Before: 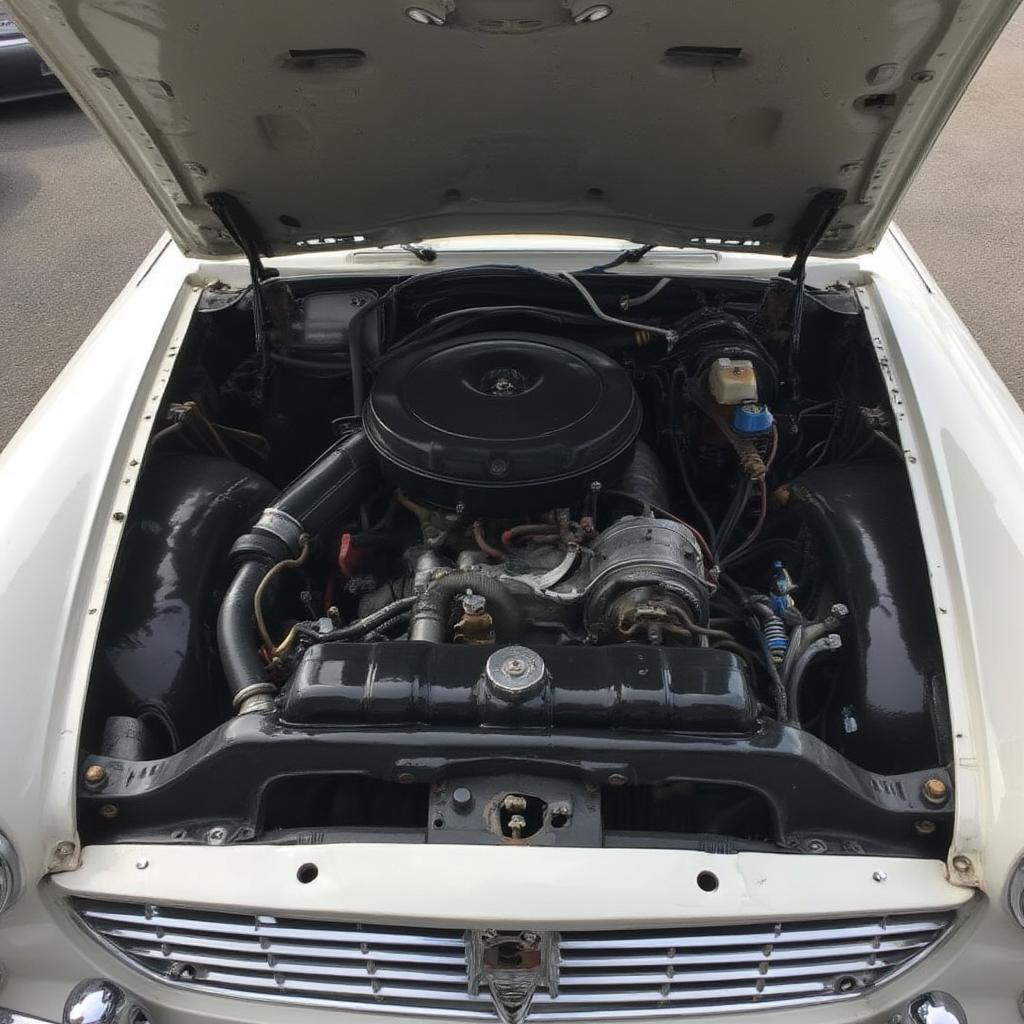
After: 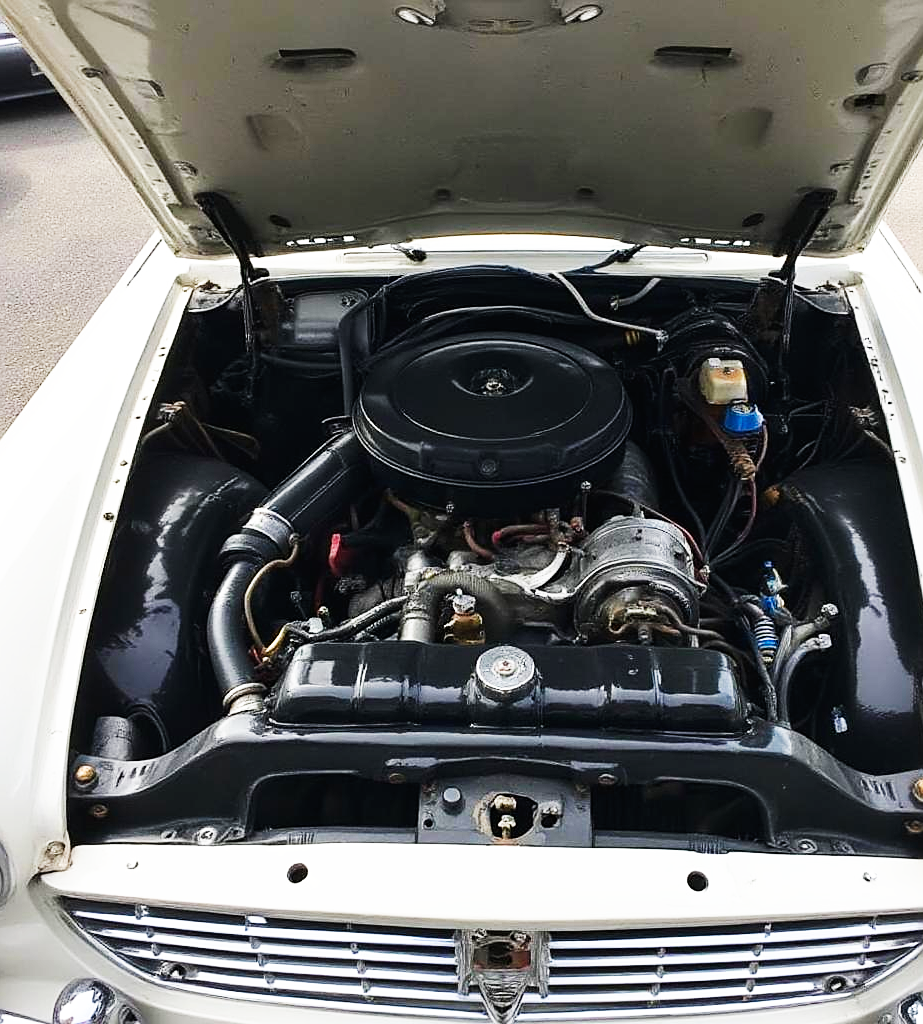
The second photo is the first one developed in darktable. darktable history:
crop and rotate: left 1.009%, right 8.836%
base curve: curves: ch0 [(0, 0) (0.007, 0.004) (0.027, 0.03) (0.046, 0.07) (0.207, 0.54) (0.442, 0.872) (0.673, 0.972) (1, 1)], preserve colors none
color balance rgb: global offset › hue 170.89°, perceptual saturation grading › global saturation 25.923%, global vibrance -23.681%
sharpen: on, module defaults
